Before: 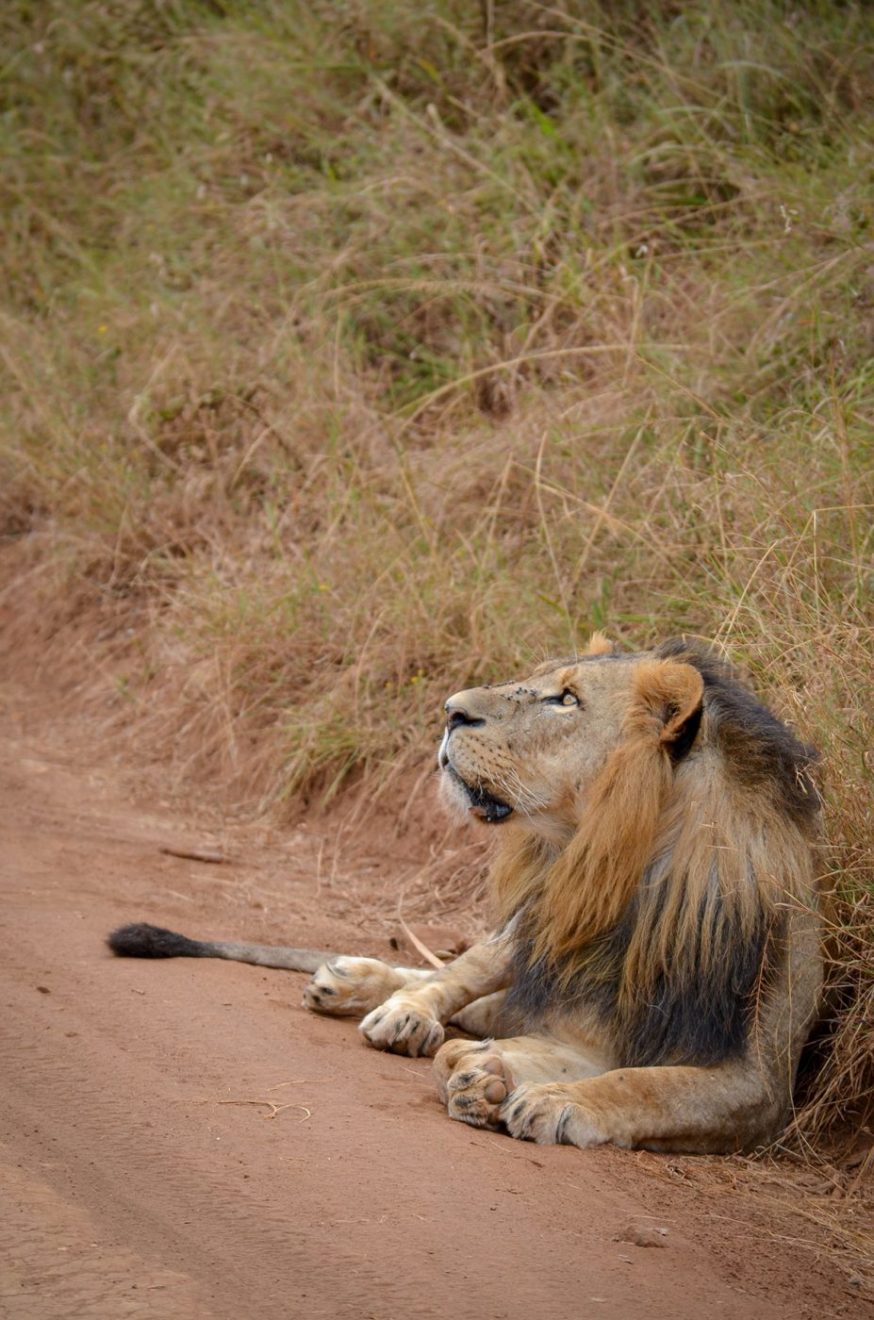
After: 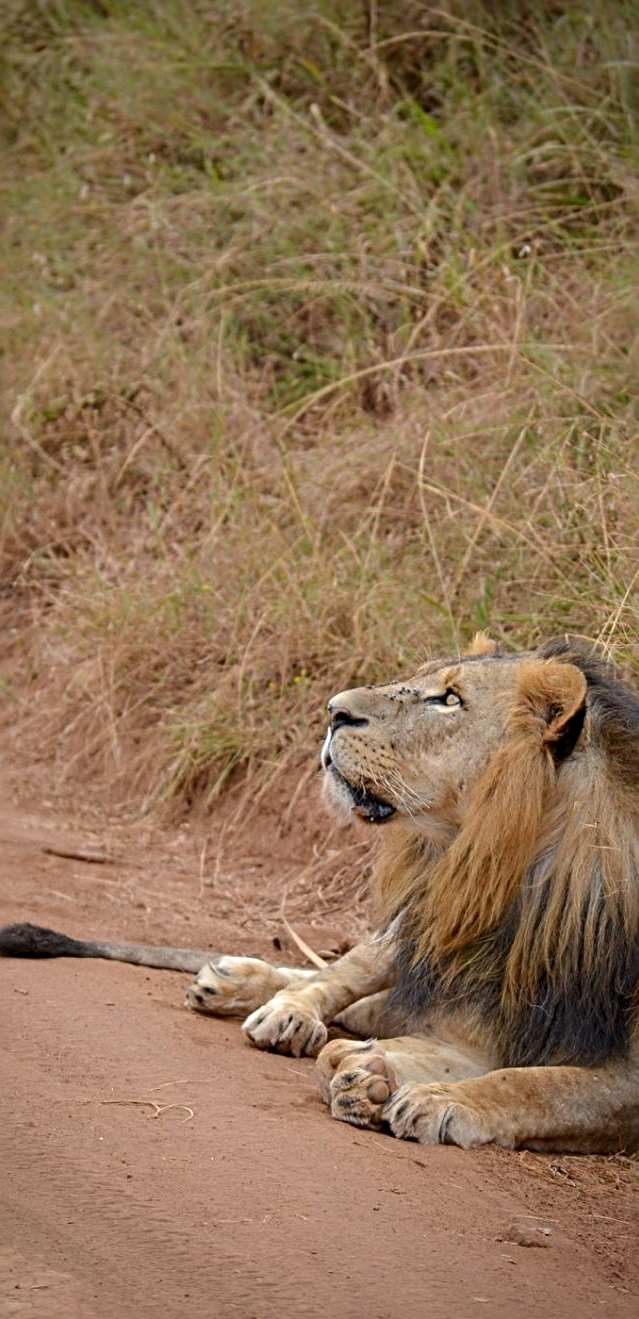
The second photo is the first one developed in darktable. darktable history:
sharpen: radius 3.951
crop: left 13.426%, top 0%, right 13.388%
shadows and highlights: shadows -69.39, highlights 33.52, soften with gaussian
